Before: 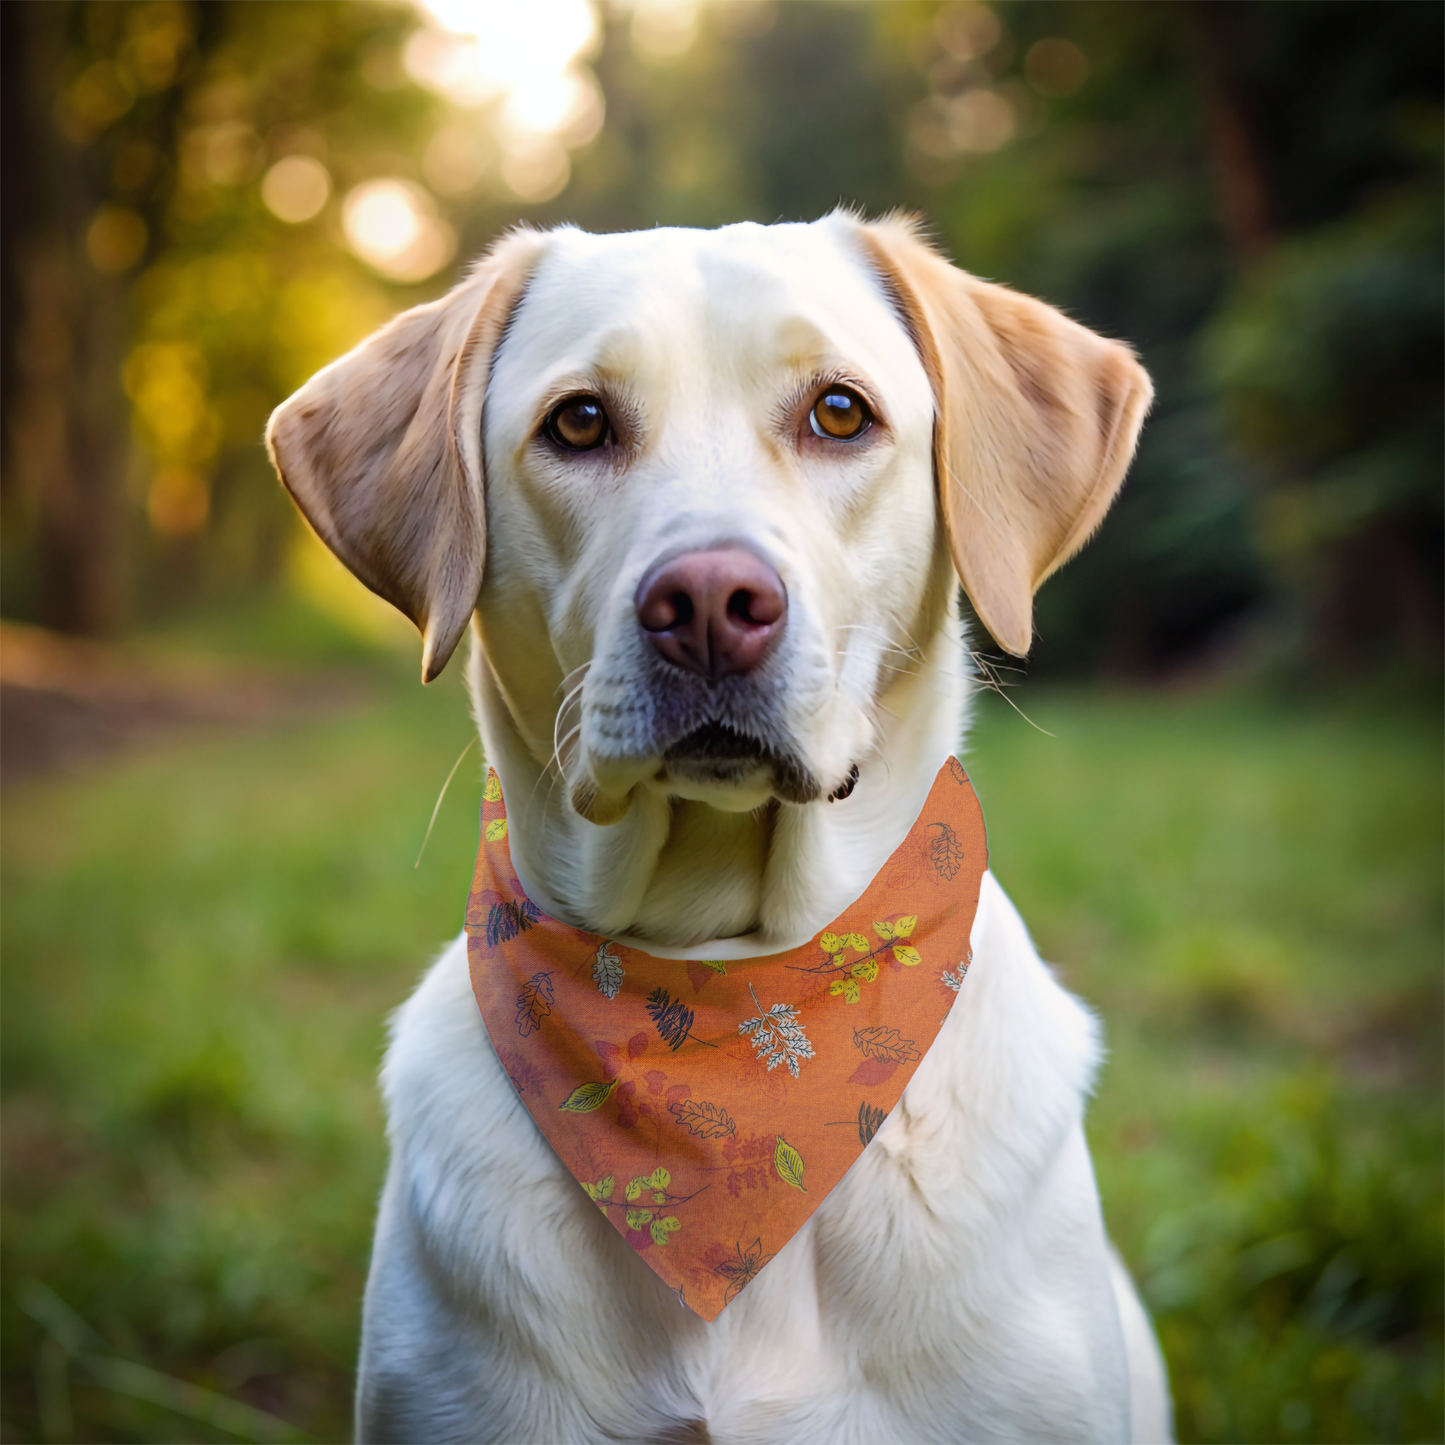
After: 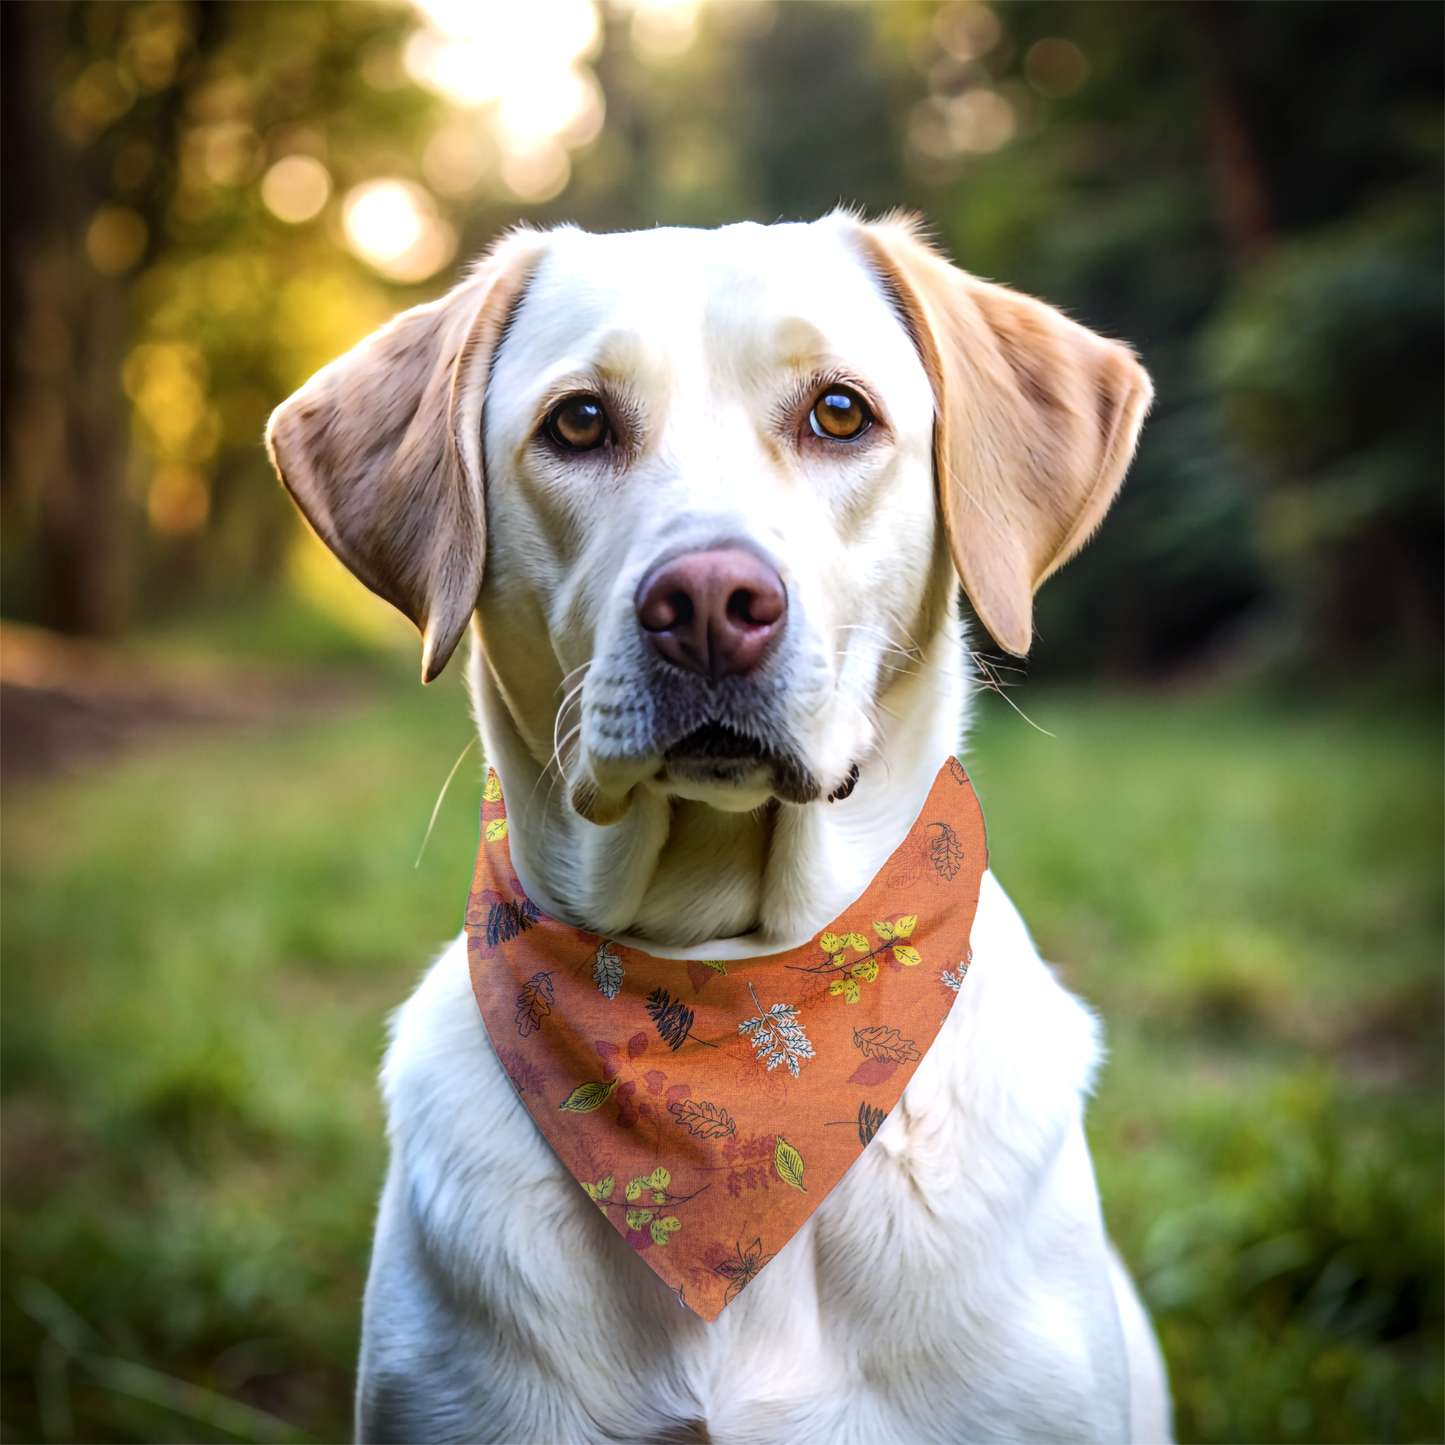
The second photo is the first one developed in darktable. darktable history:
tone equalizer: -8 EV -0.417 EV, -7 EV -0.389 EV, -6 EV -0.333 EV, -5 EV -0.222 EV, -3 EV 0.222 EV, -2 EV 0.333 EV, -1 EV 0.389 EV, +0 EV 0.417 EV, edges refinement/feathering 500, mask exposure compensation -1.57 EV, preserve details no
color correction: highlights a* -0.137, highlights b* -5.91, shadows a* -0.137, shadows b* -0.137
local contrast: on, module defaults
rotate and perspective: automatic cropping original format, crop left 0, crop top 0
